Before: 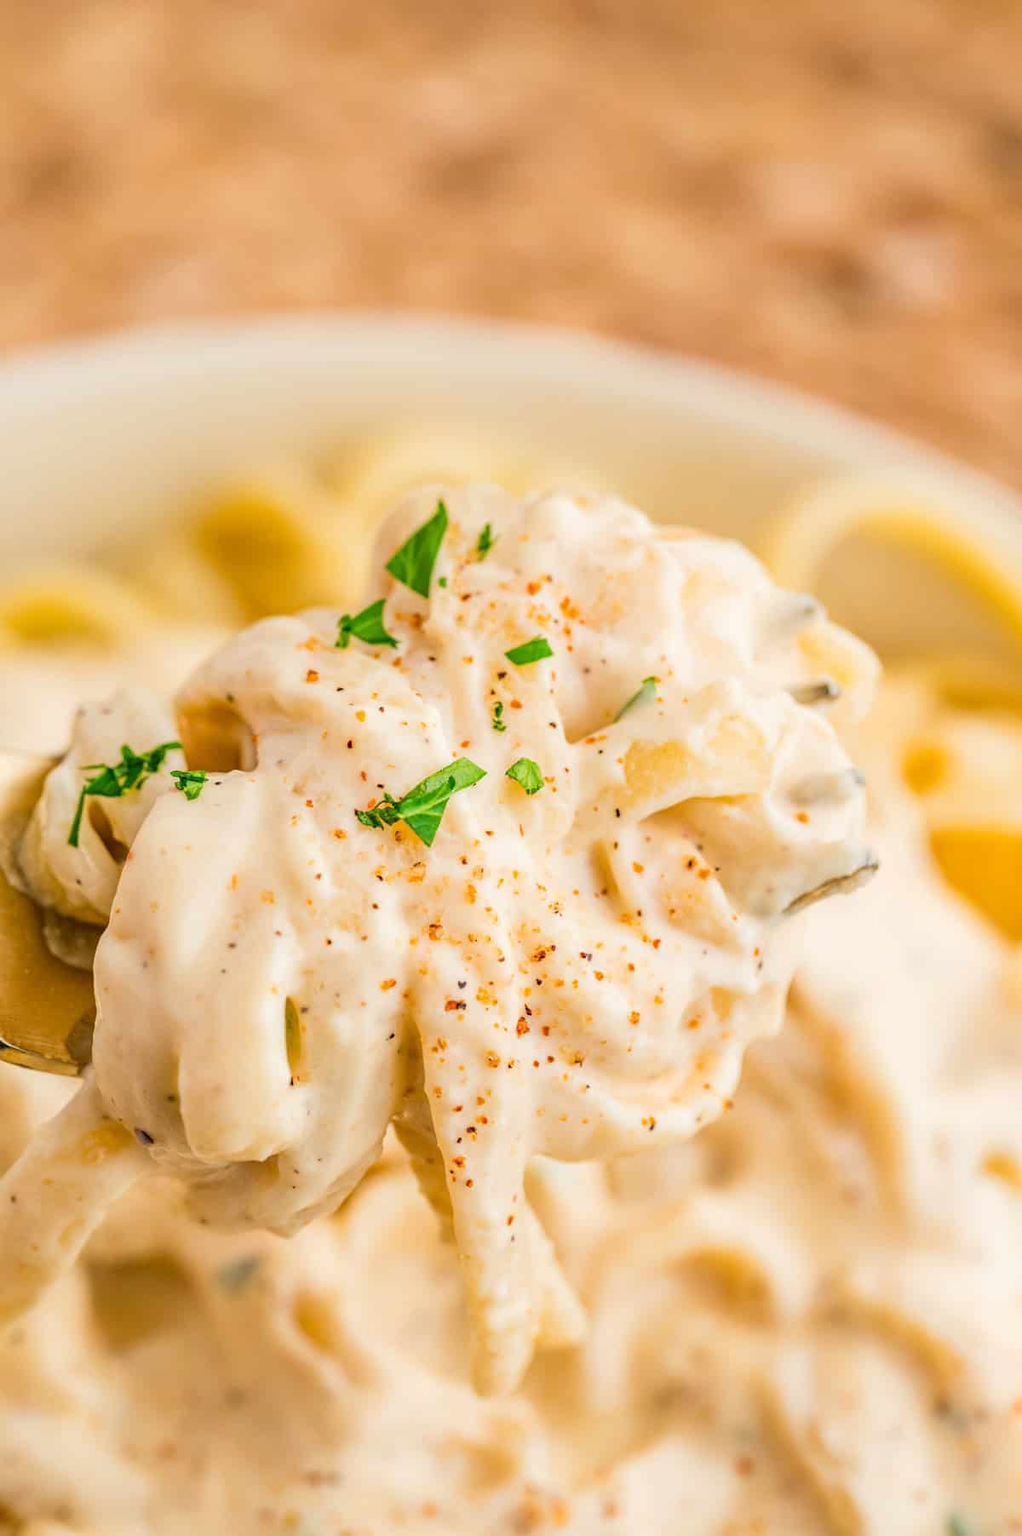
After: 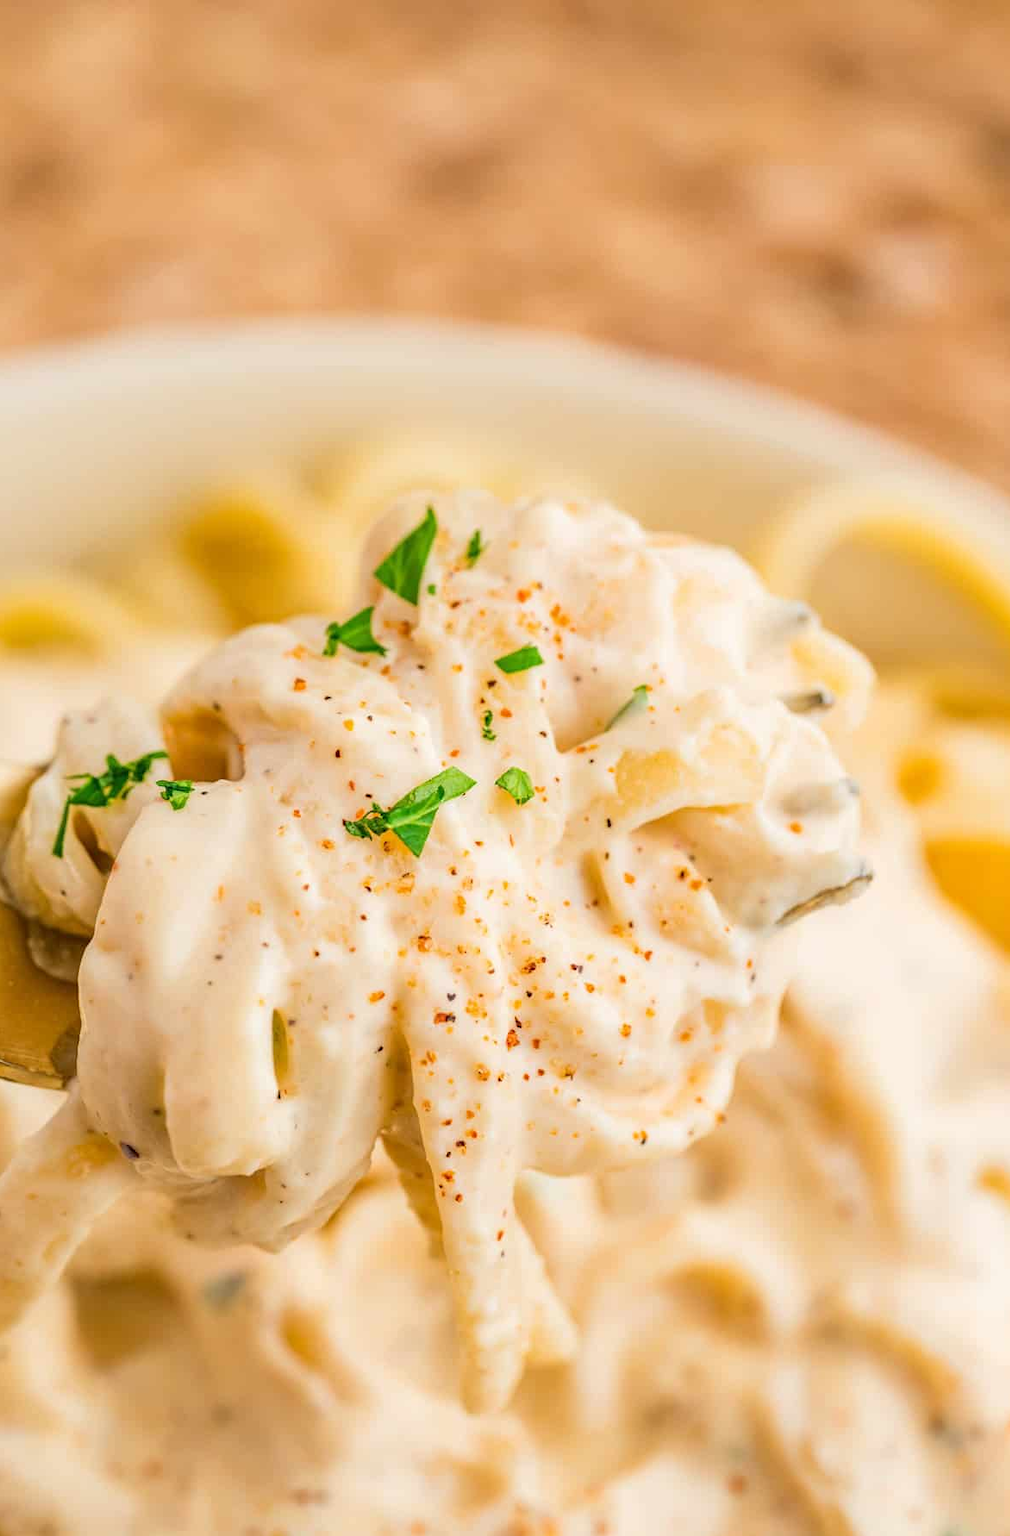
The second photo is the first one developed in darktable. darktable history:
crop and rotate: left 1.598%, right 0.729%, bottom 1.187%
